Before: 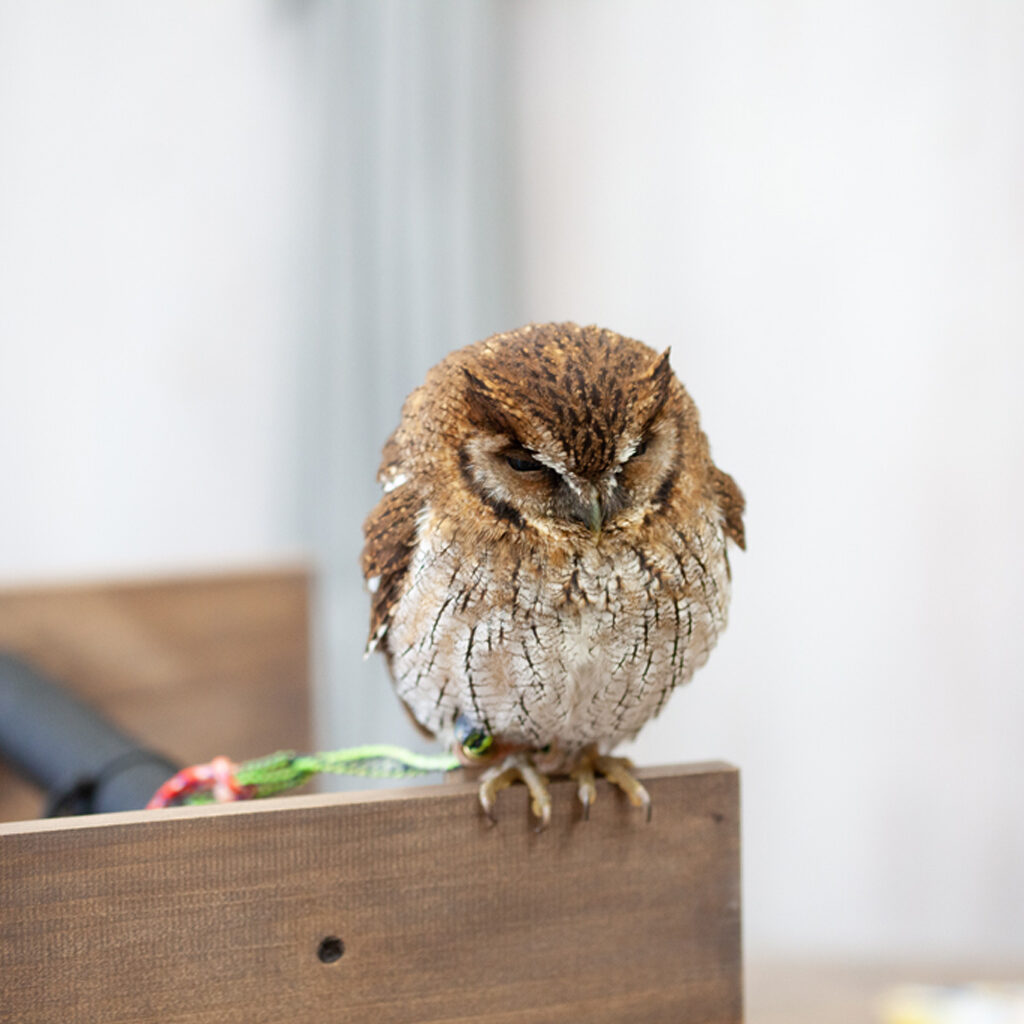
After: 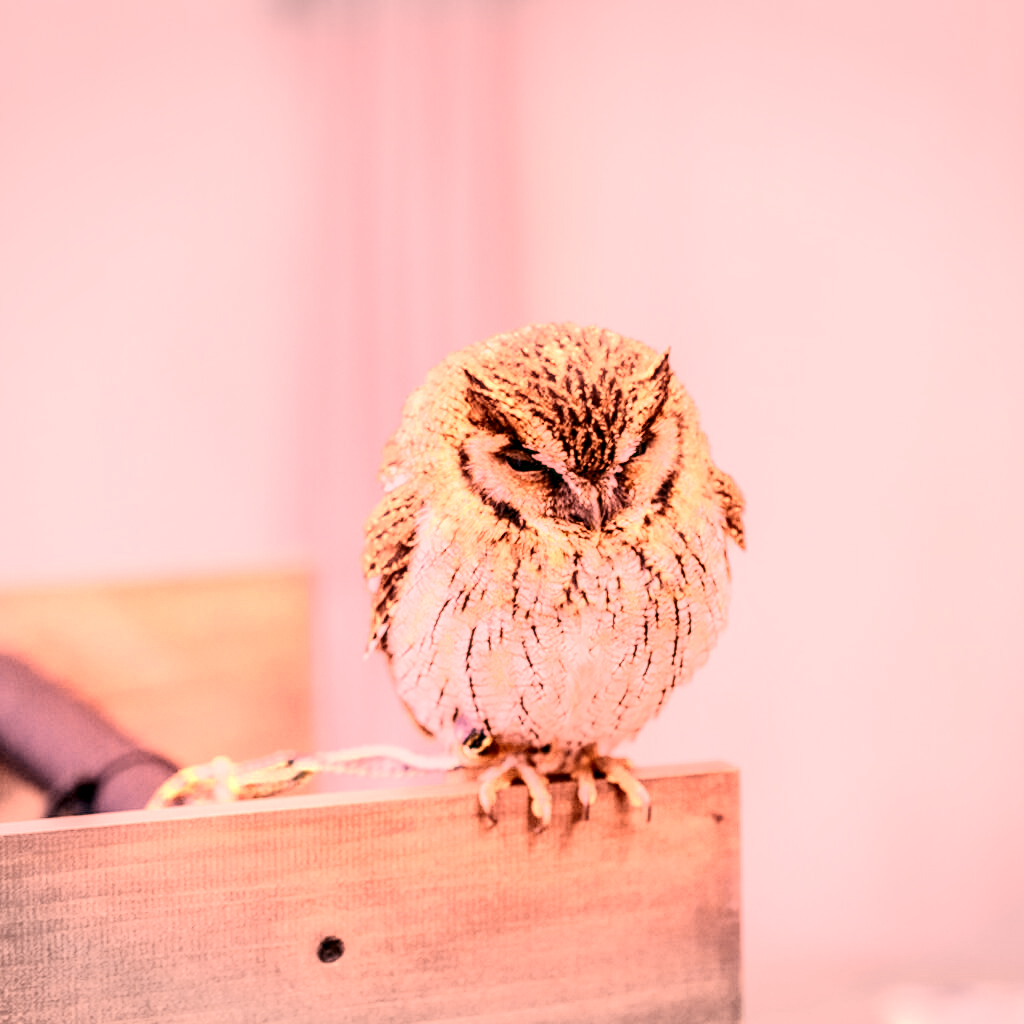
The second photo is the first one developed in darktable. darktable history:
basic adjustments: contrast 0.09, brightness 0.13, saturation -0.18, vibrance 0.21
local contrast: highlights 19%, detail 186%
shadows and highlights: shadows 37.27, highlights -28.18, soften with gaussian
tone curve: curves: ch0 [(0, 0.148) (0.191, 0.225) (0.712, 0.695) (0.864, 0.797) (1, 0.839)]
vignetting: fall-off start 100%, brightness -0.282, width/height ratio 1.31
color zones: curves: ch0 [(0.018, 0.548) (0.197, 0.654) (0.425, 0.447) (0.605, 0.658) (0.732, 0.579)]; ch1 [(0.105, 0.531) (0.224, 0.531) (0.386, 0.39) (0.618, 0.456) (0.732, 0.456) (0.956, 0.421)]; ch2 [(0.039, 0.583) (0.215, 0.465) (0.399, 0.544) (0.465, 0.548) (0.614, 0.447) (0.724, 0.43) (0.882, 0.623) (0.956, 0.632)]
white balance: red 2.701, blue 1.859
color balance: lift [1.005, 0.99, 1.007, 1.01], gamma [1, 1.034, 1.032, 0.966], gain [0.873, 1.055, 1.067, 0.933]
